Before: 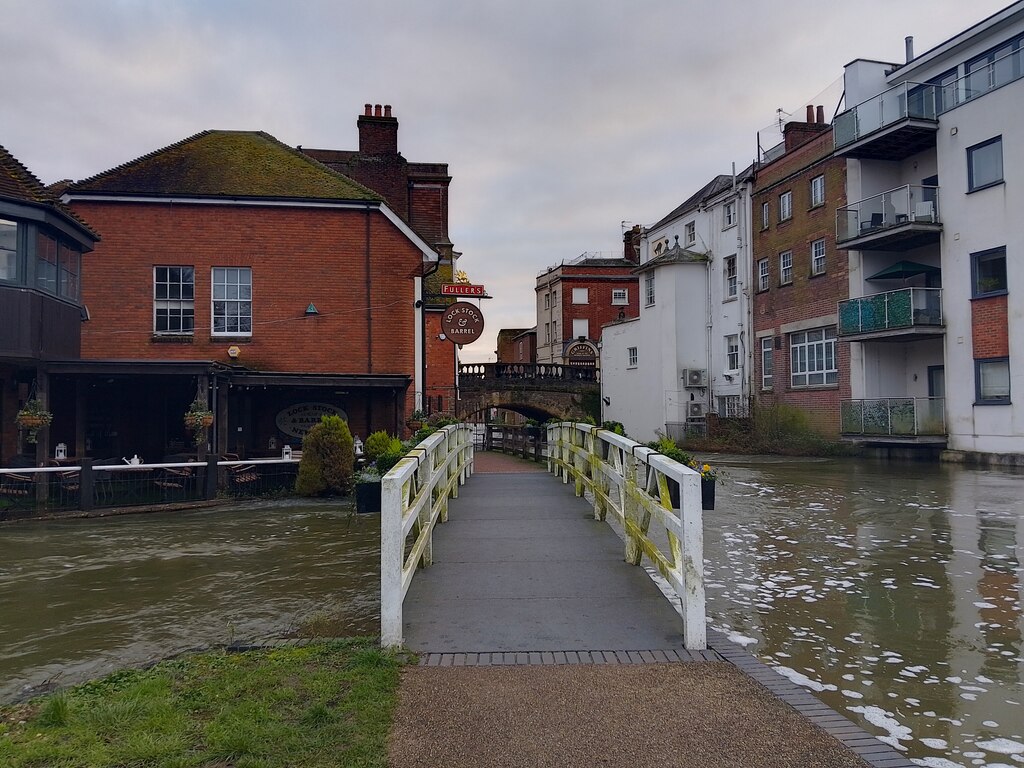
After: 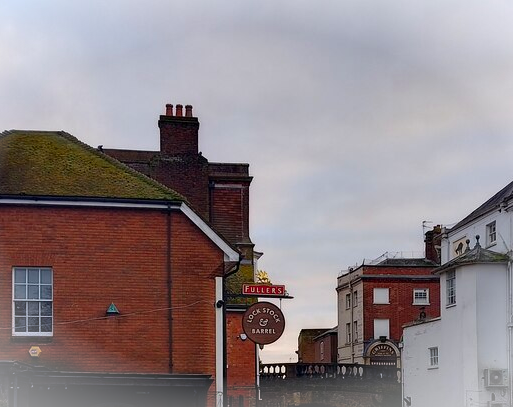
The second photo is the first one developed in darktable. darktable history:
vignetting: fall-off start 100.16%, brightness 0.293, saturation 0.001, width/height ratio 1.324
crop: left 19.449%, right 30.421%, bottom 46.922%
contrast brightness saturation: contrast 0.037, saturation 0.152
